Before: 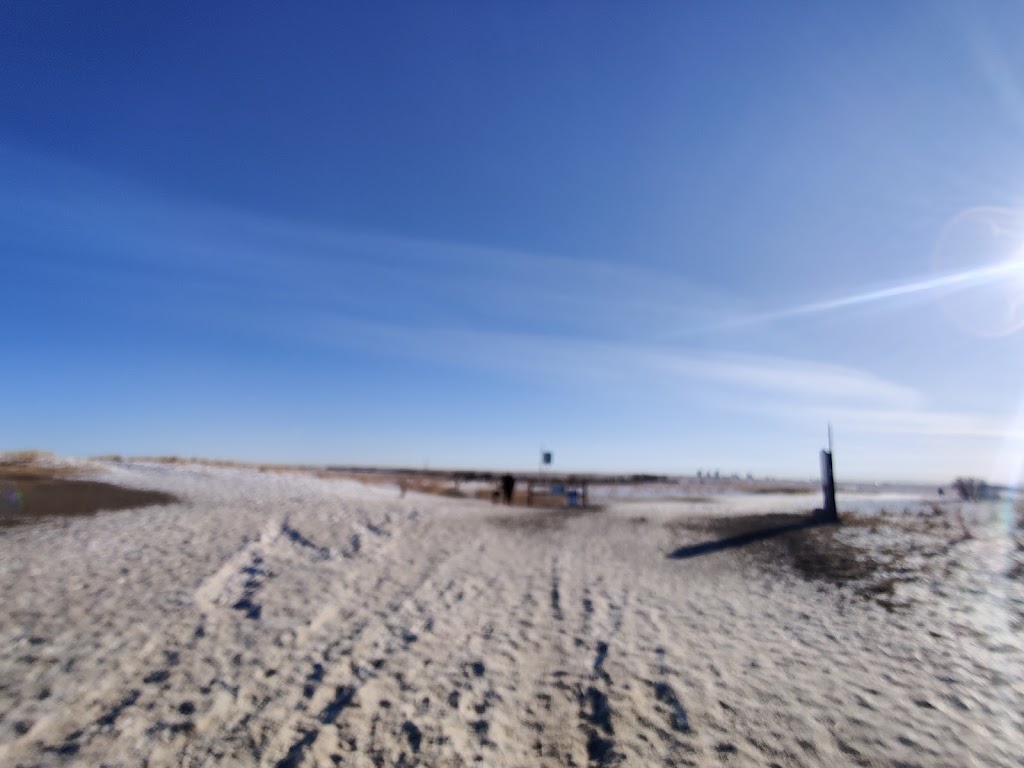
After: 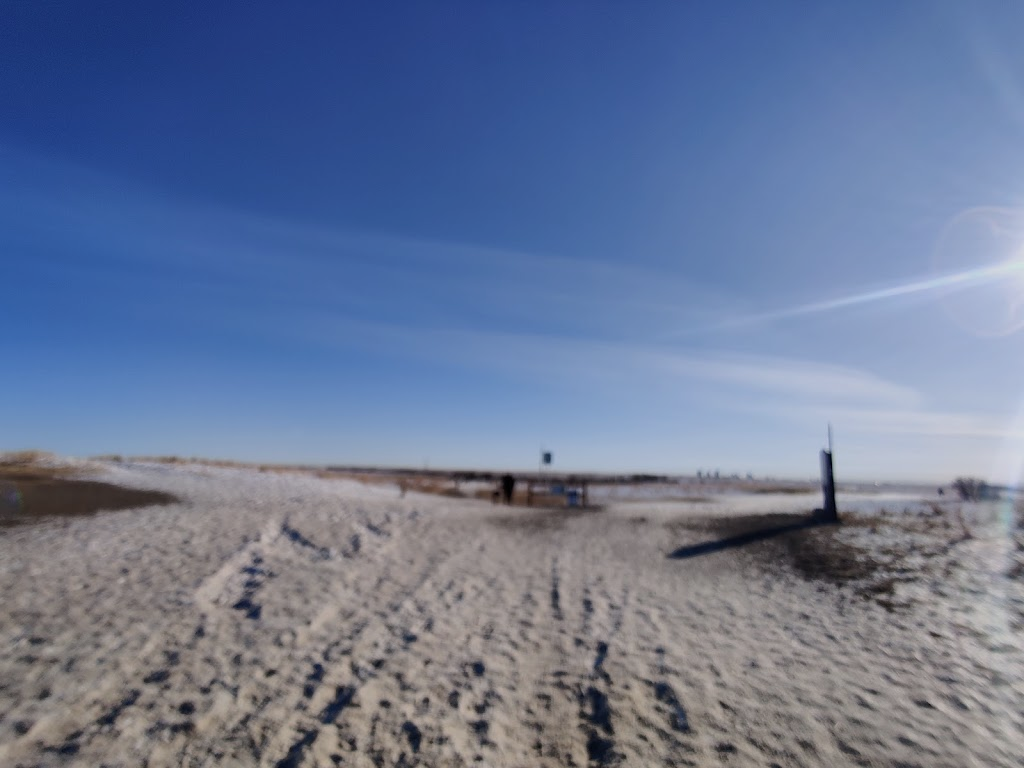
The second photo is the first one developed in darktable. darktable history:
exposure: exposure -0.424 EV, compensate exposure bias true, compensate highlight preservation false
